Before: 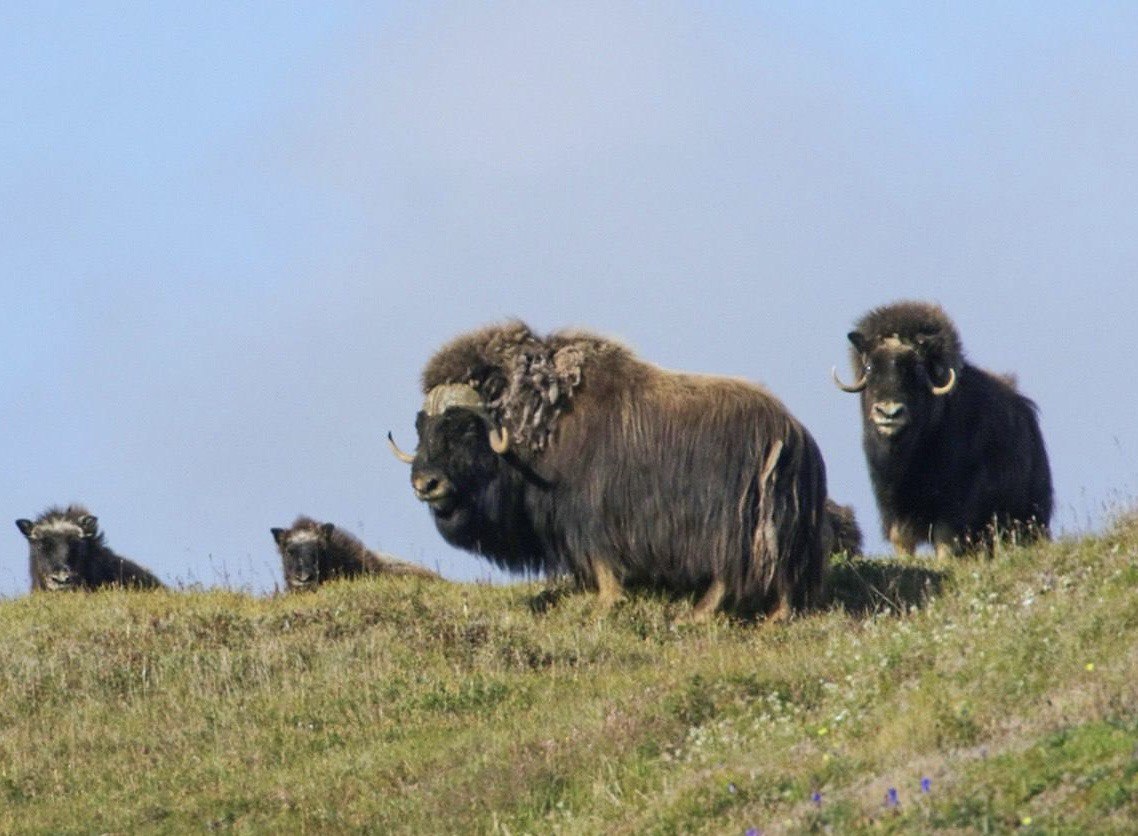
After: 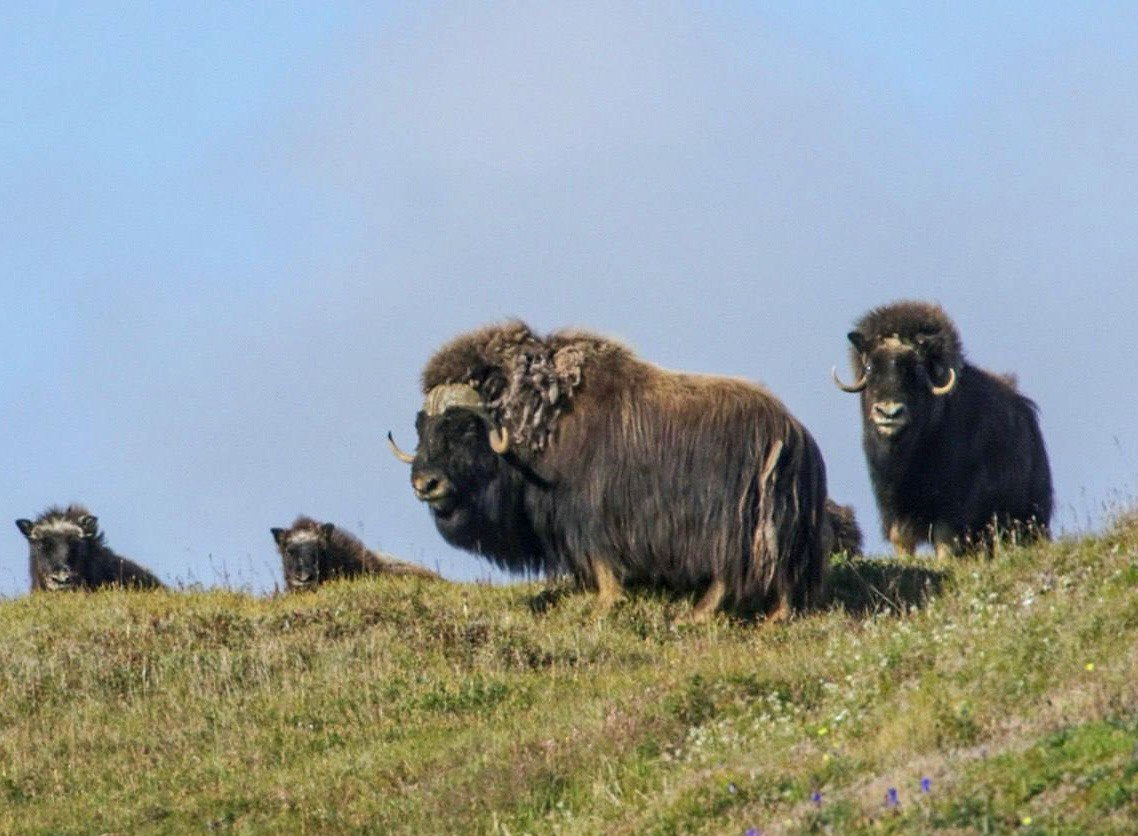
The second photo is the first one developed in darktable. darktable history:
local contrast: on, module defaults
exposure: exposure -0.047 EV, compensate exposure bias true, compensate highlight preservation false
